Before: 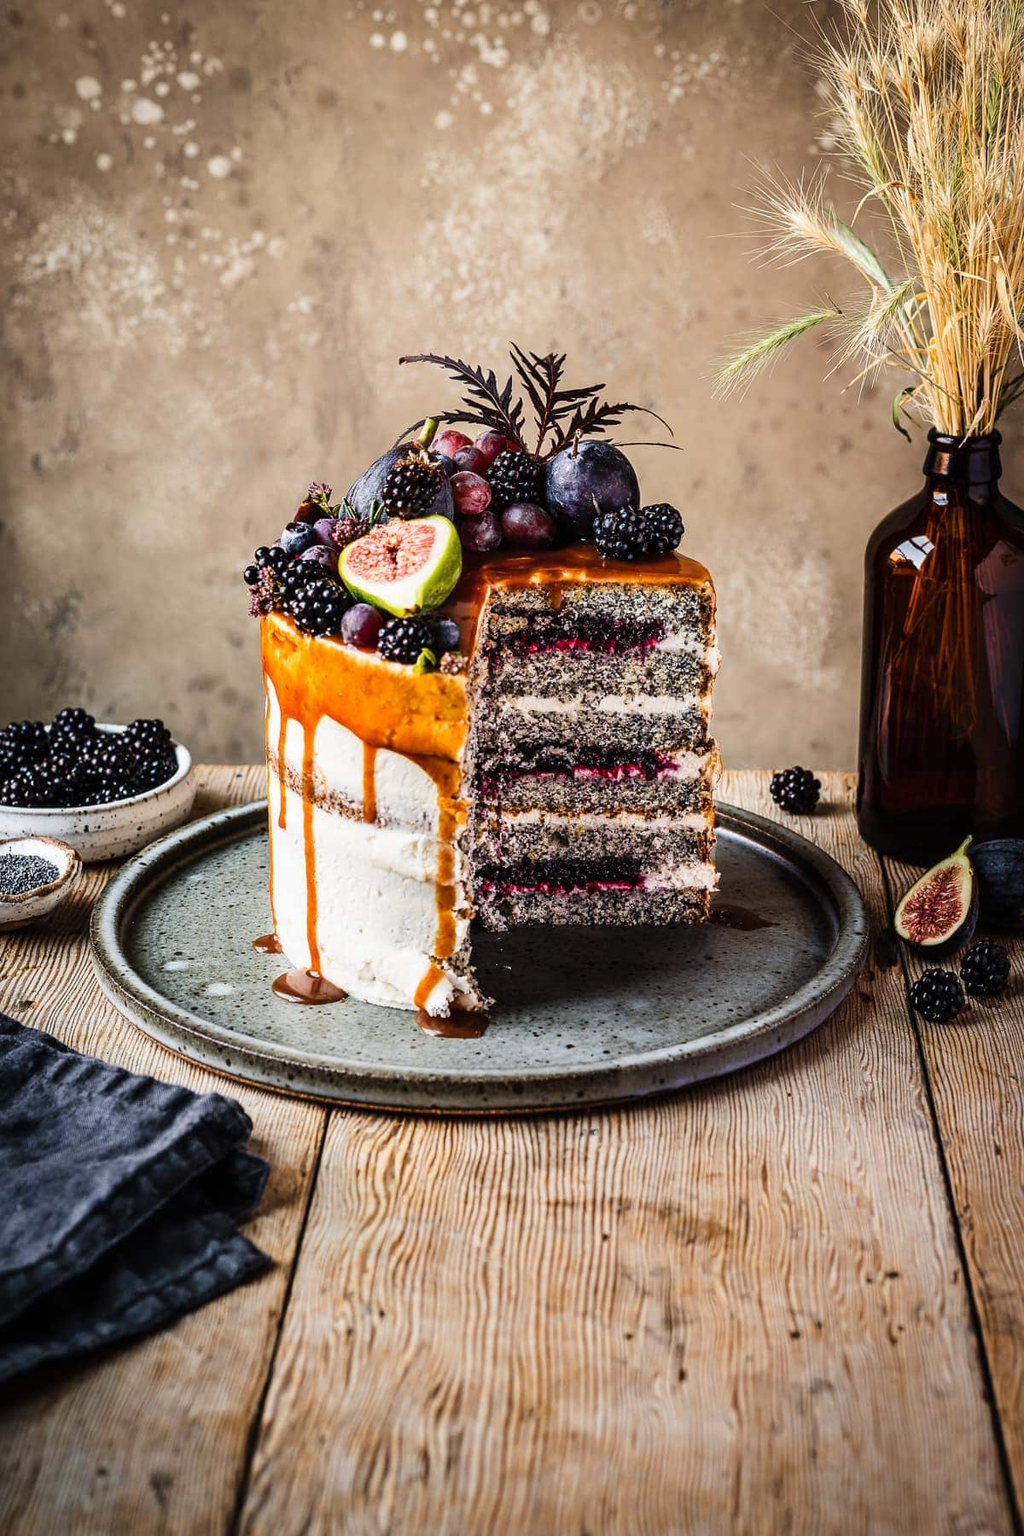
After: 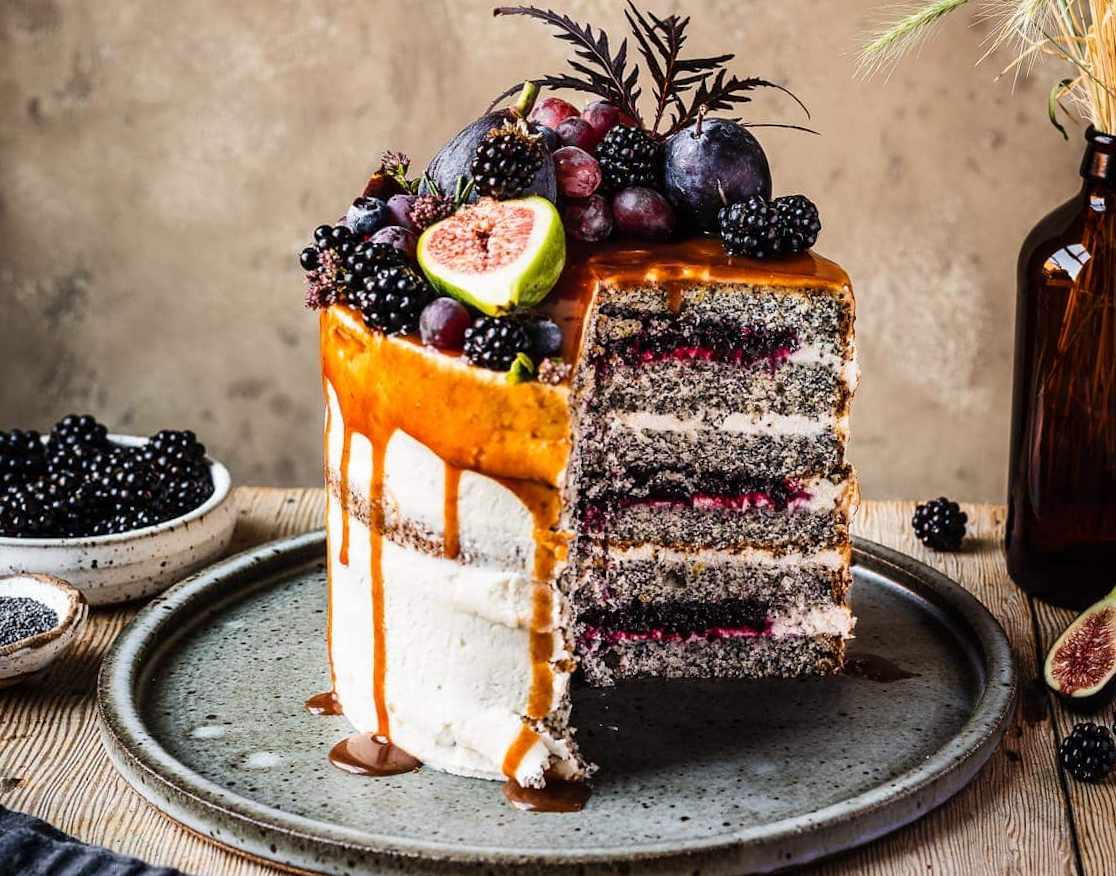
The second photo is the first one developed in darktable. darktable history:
crop: left 1.744%, top 19.225%, right 5.069%, bottom 28.357%
rotate and perspective: rotation 0.679°, lens shift (horizontal) 0.136, crop left 0.009, crop right 0.991, crop top 0.078, crop bottom 0.95
